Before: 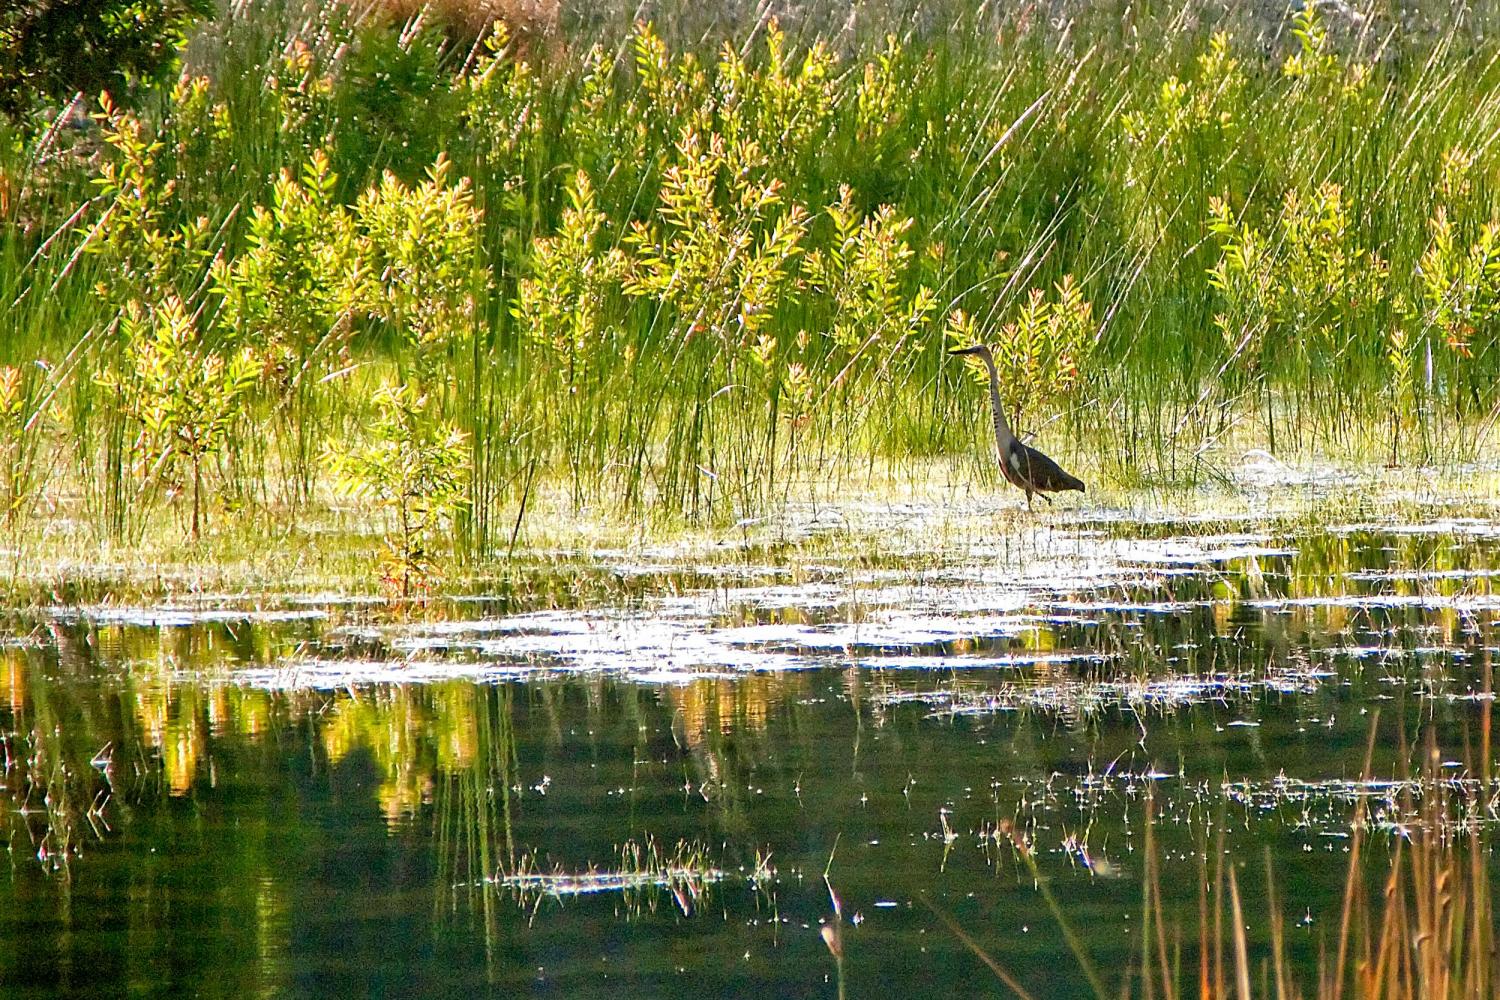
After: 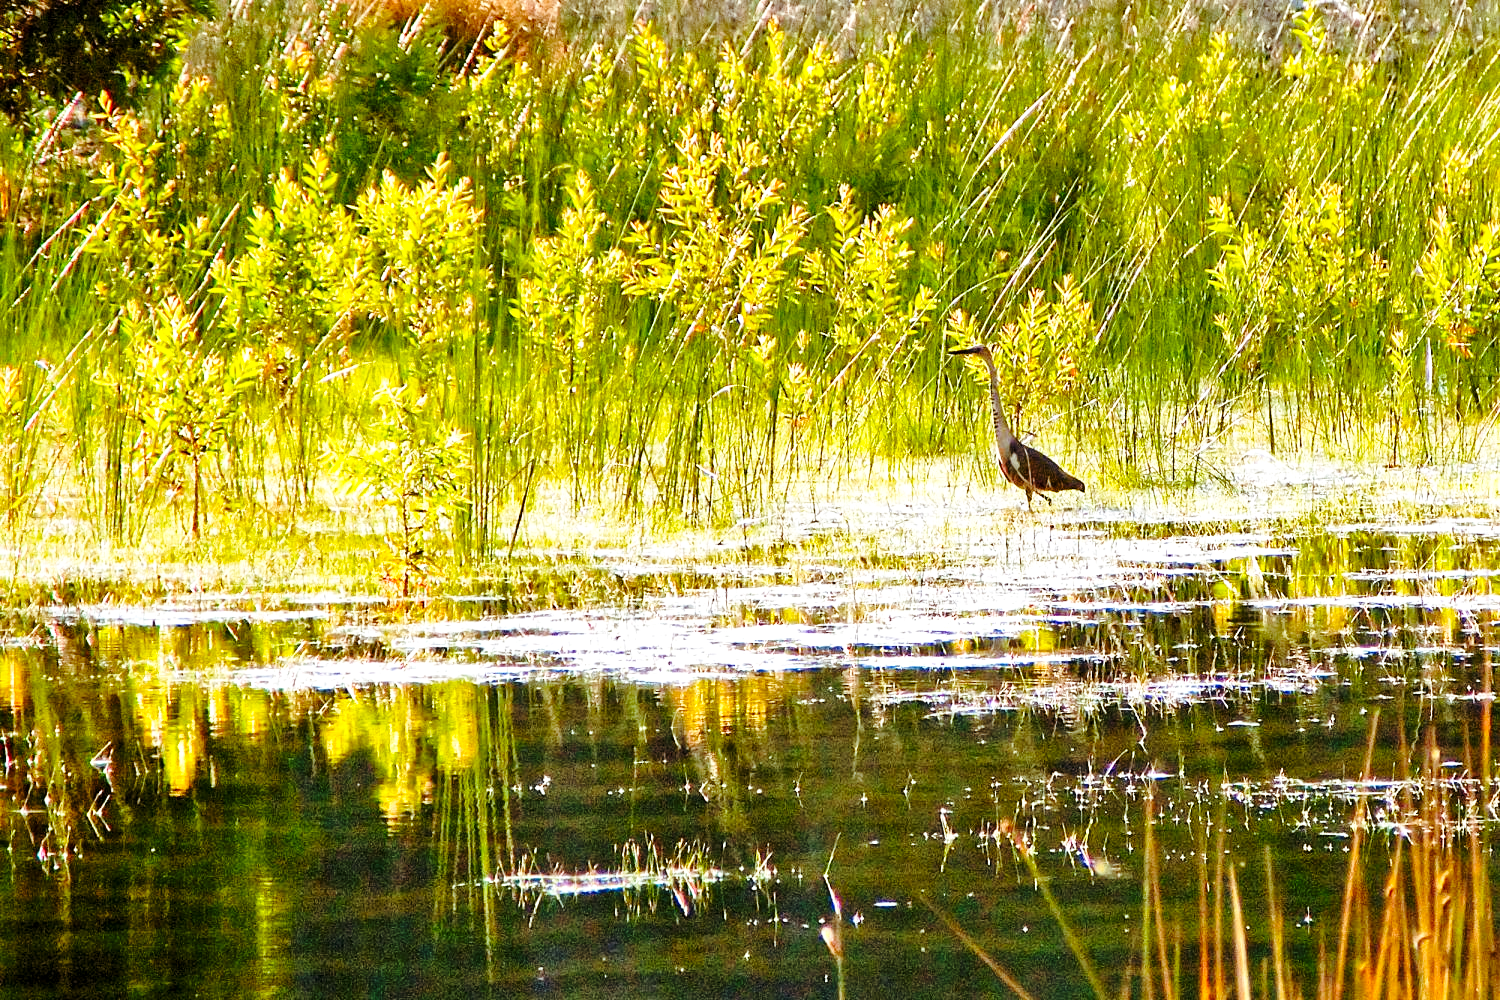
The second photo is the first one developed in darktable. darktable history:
local contrast: highlights 105%, shadows 98%, detail 119%, midtone range 0.2
base curve: curves: ch0 [(0, 0) (0.028, 0.03) (0.121, 0.232) (0.46, 0.748) (0.859, 0.968) (1, 1)], preserve colors none
color balance rgb: shadows lift › chroma 9.579%, shadows lift › hue 42.12°, linear chroma grading › shadows -8.243%, linear chroma grading › global chroma 9.848%, perceptual saturation grading › global saturation 14.856%
